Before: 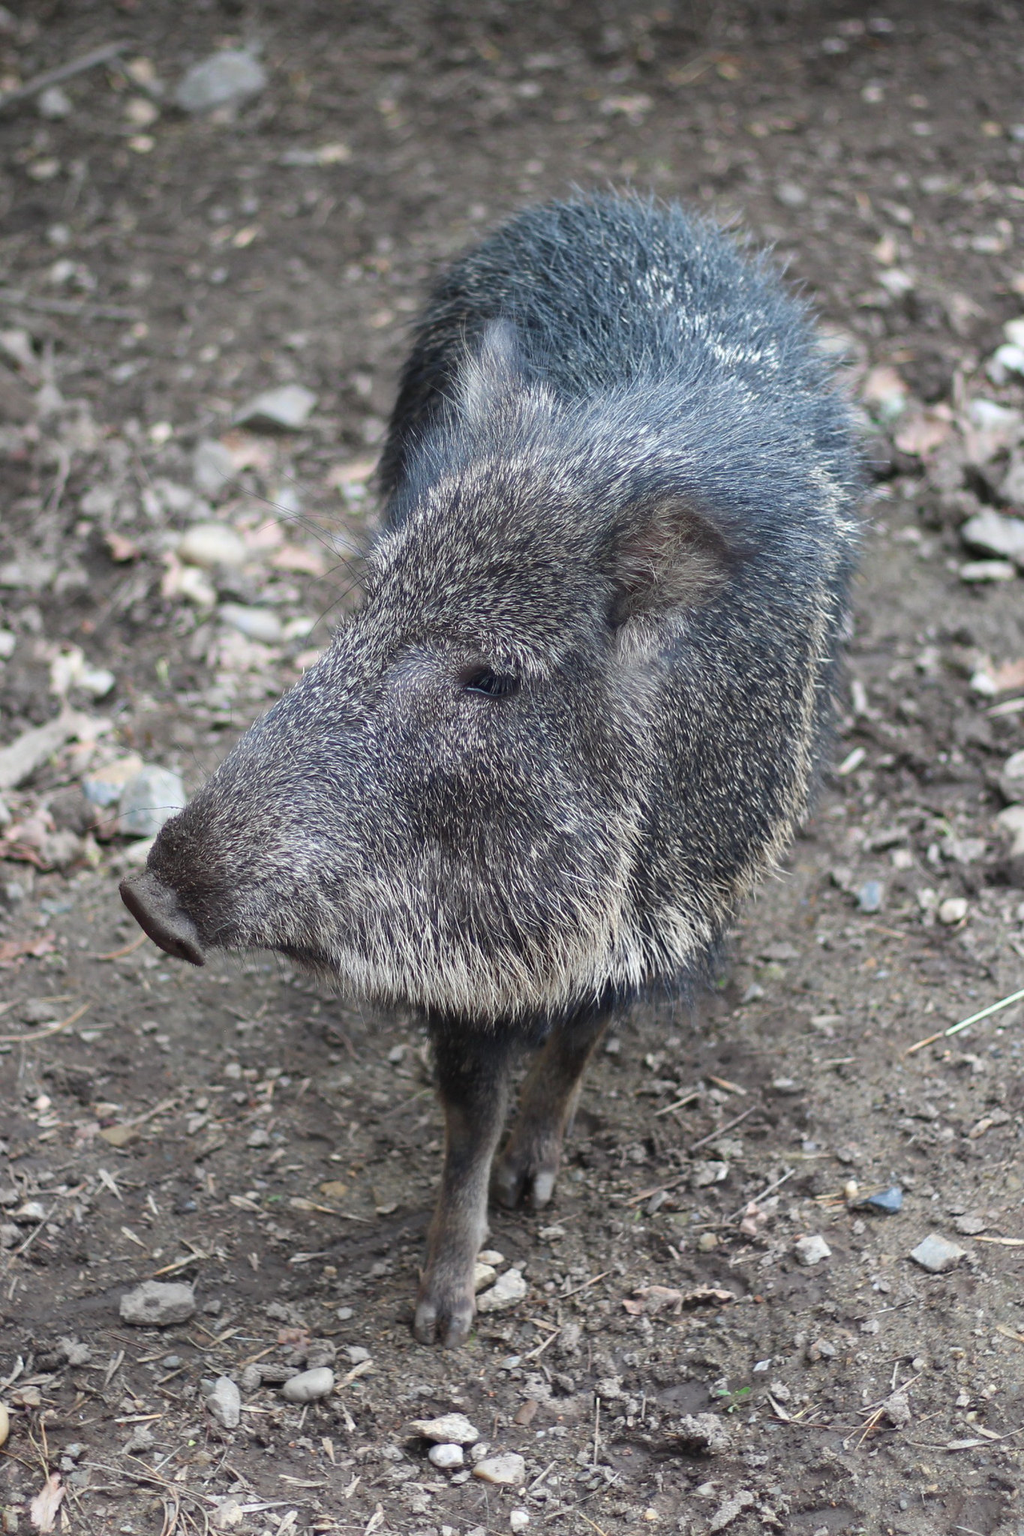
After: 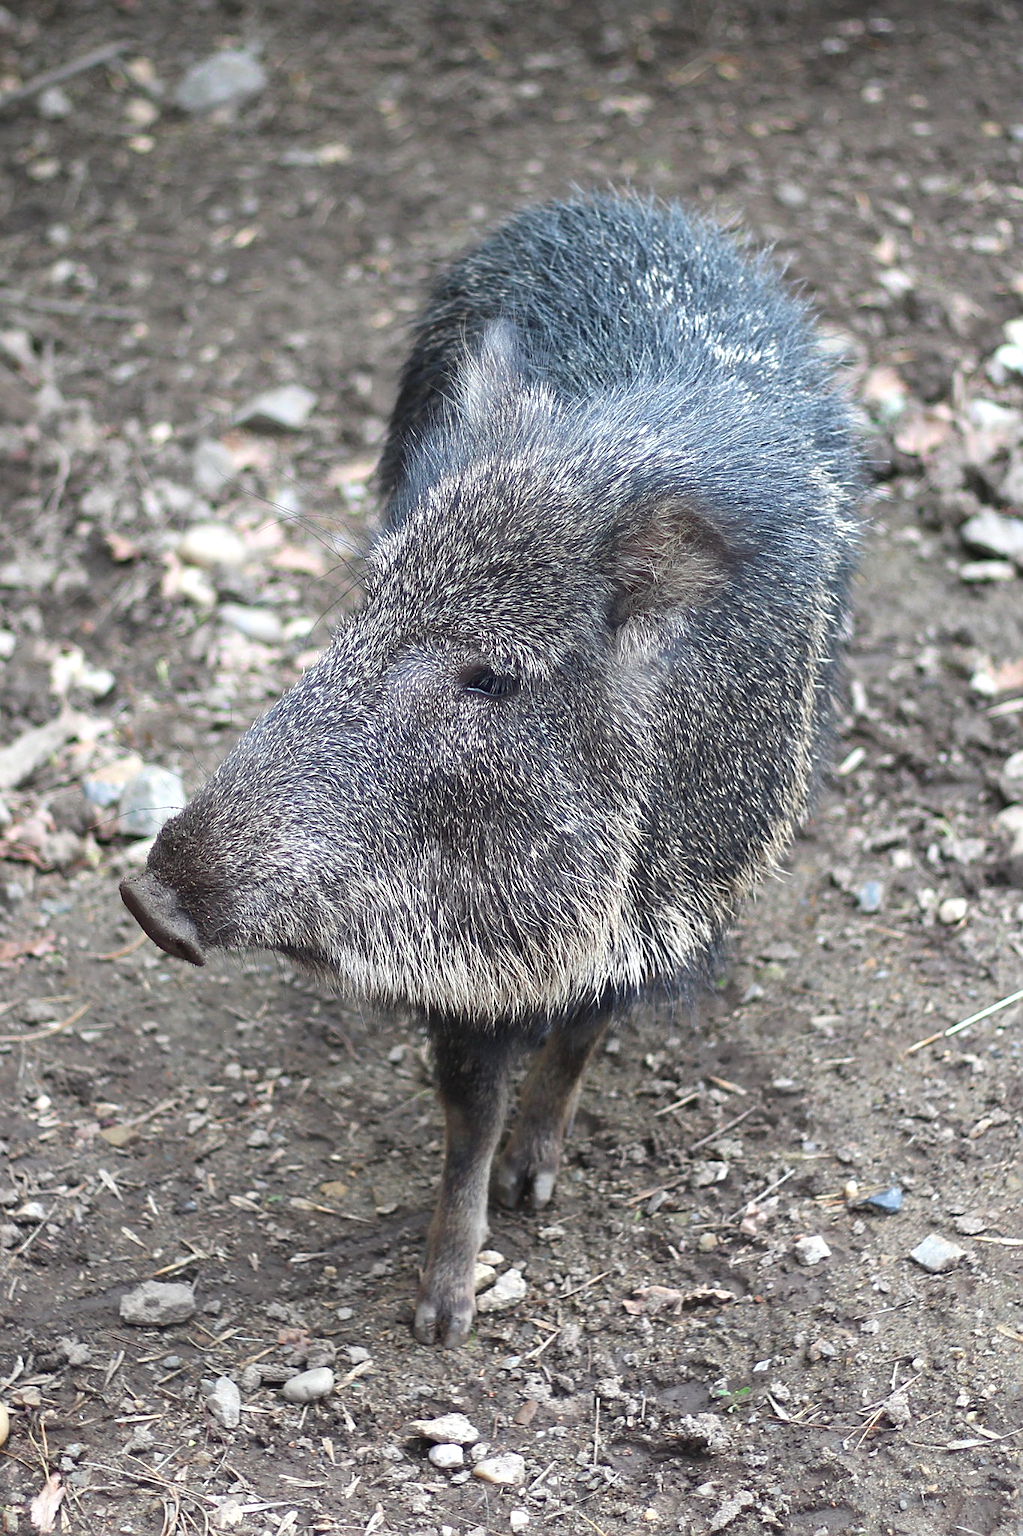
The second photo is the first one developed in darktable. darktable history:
sharpen: on, module defaults
exposure: black level correction 0, exposure 0.396 EV, compensate highlight preservation false
